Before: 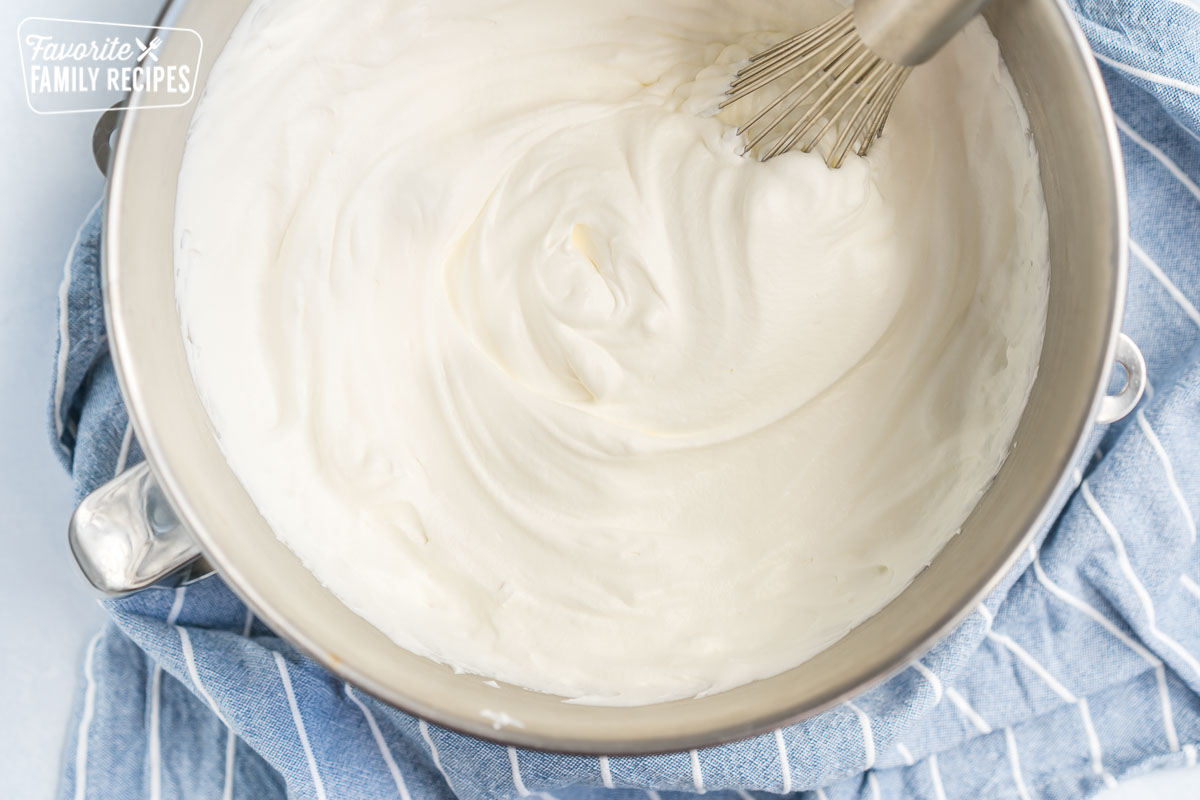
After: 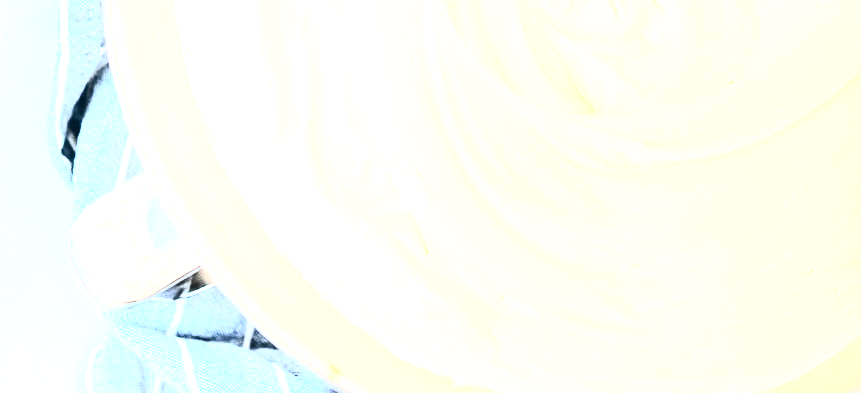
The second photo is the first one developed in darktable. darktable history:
crop: top 36.093%, right 28.039%, bottom 14.661%
contrast brightness saturation: contrast 0.935, brightness 0.199
exposure: black level correction 0, exposure 1.919 EV, compensate highlight preservation false
